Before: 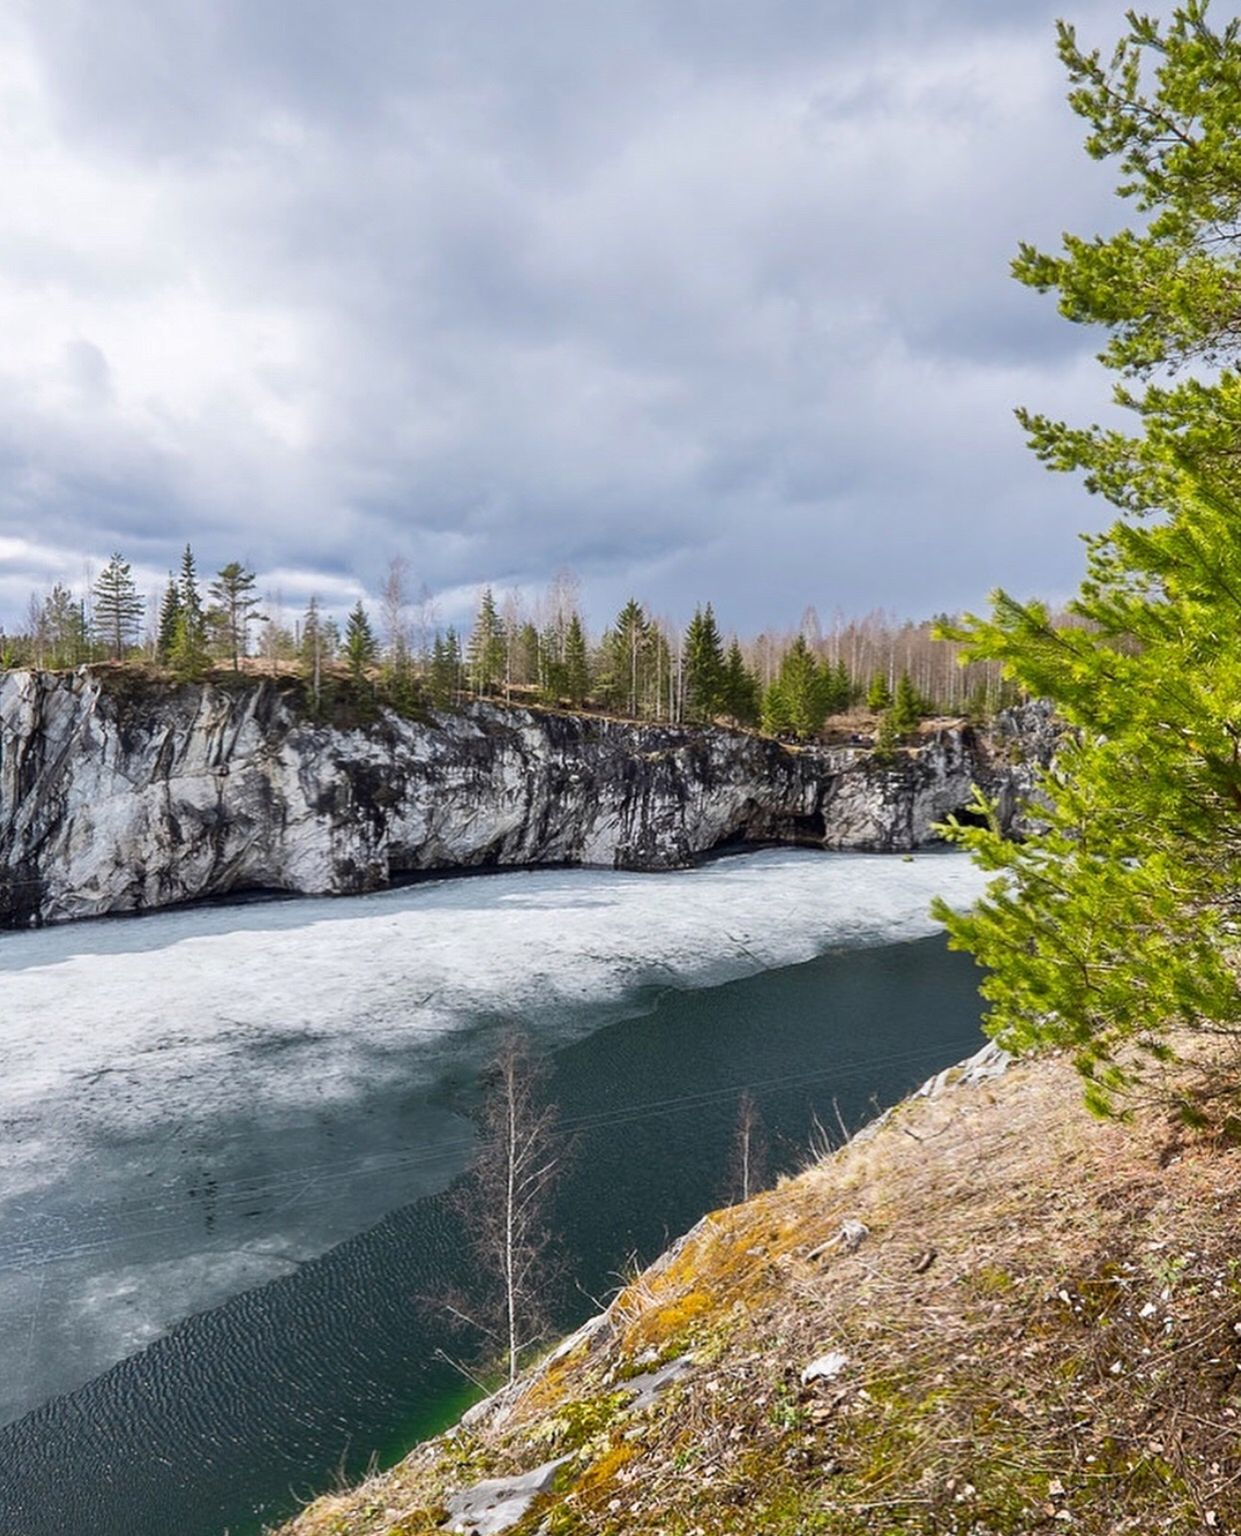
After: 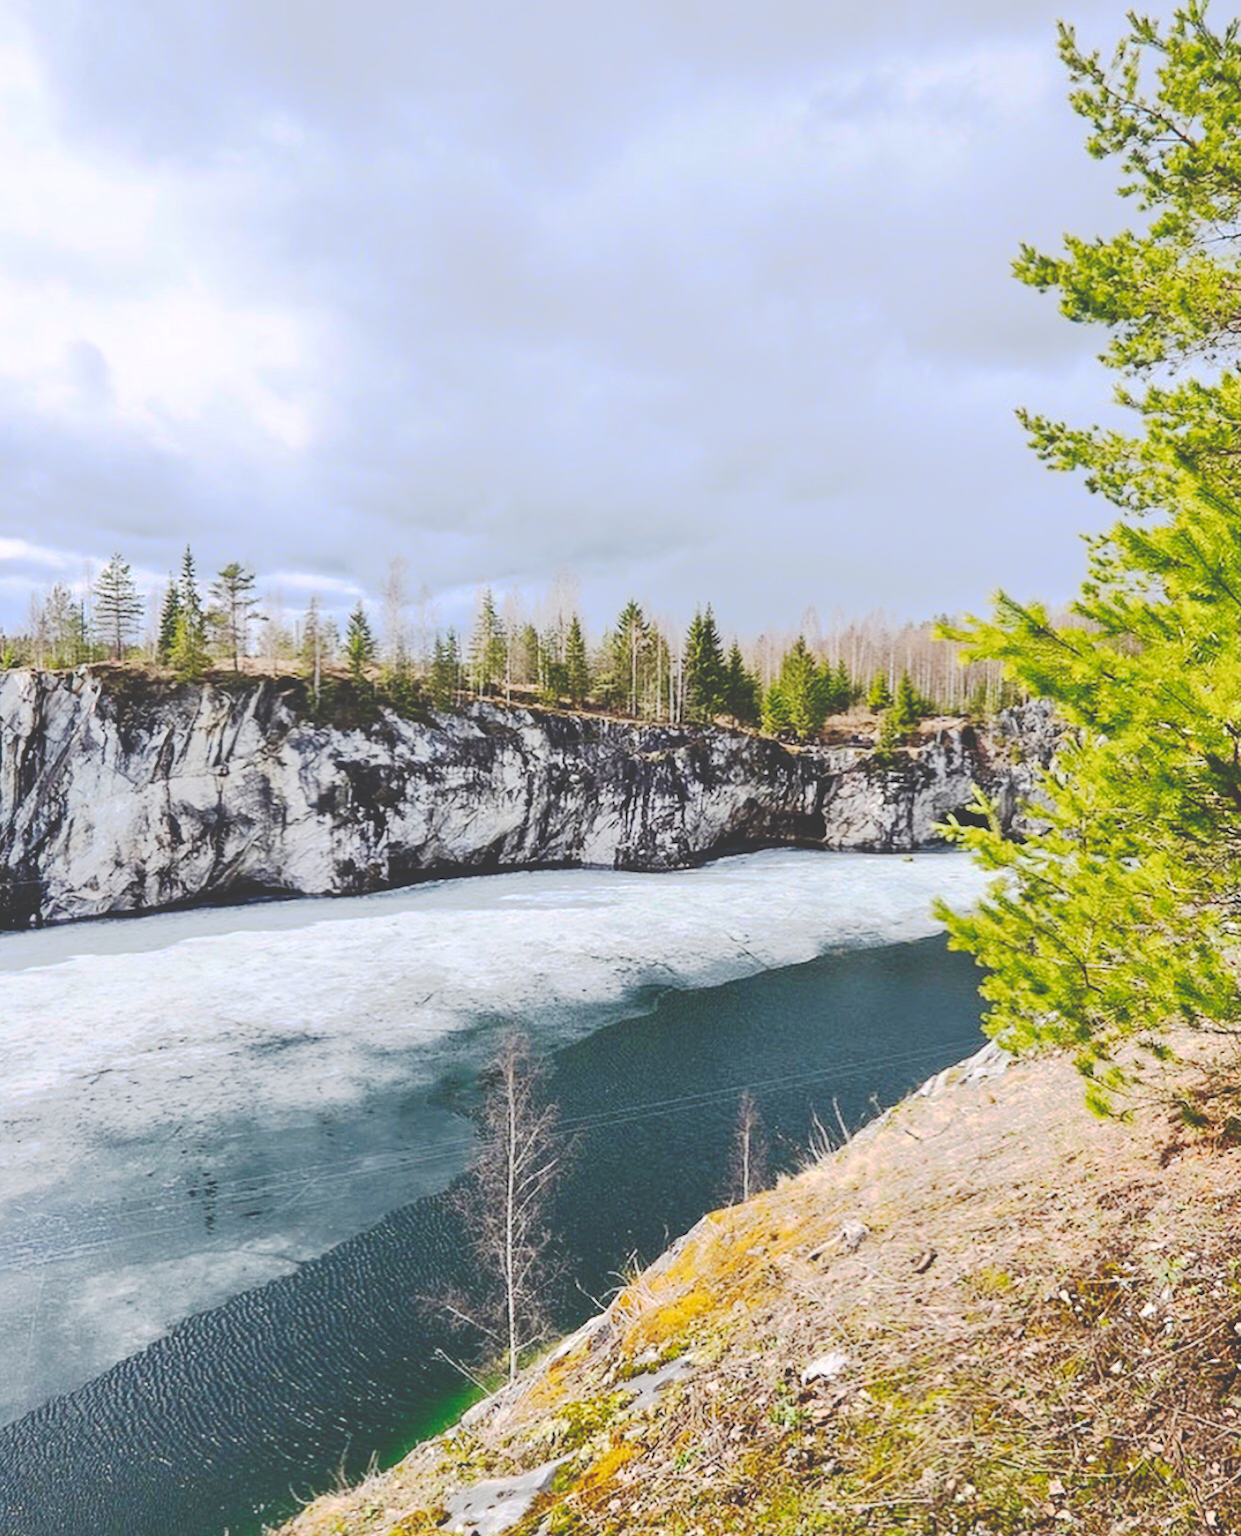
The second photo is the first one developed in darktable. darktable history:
tone curve: curves: ch0 [(0, 0) (0.003, 0.232) (0.011, 0.232) (0.025, 0.232) (0.044, 0.233) (0.069, 0.234) (0.1, 0.237) (0.136, 0.247) (0.177, 0.258) (0.224, 0.283) (0.277, 0.332) (0.335, 0.401) (0.399, 0.483) (0.468, 0.56) (0.543, 0.637) (0.623, 0.706) (0.709, 0.764) (0.801, 0.816) (0.898, 0.859) (1, 1)], preserve colors none
contrast brightness saturation: contrast 0.2, brightness 0.16, saturation 0.22
